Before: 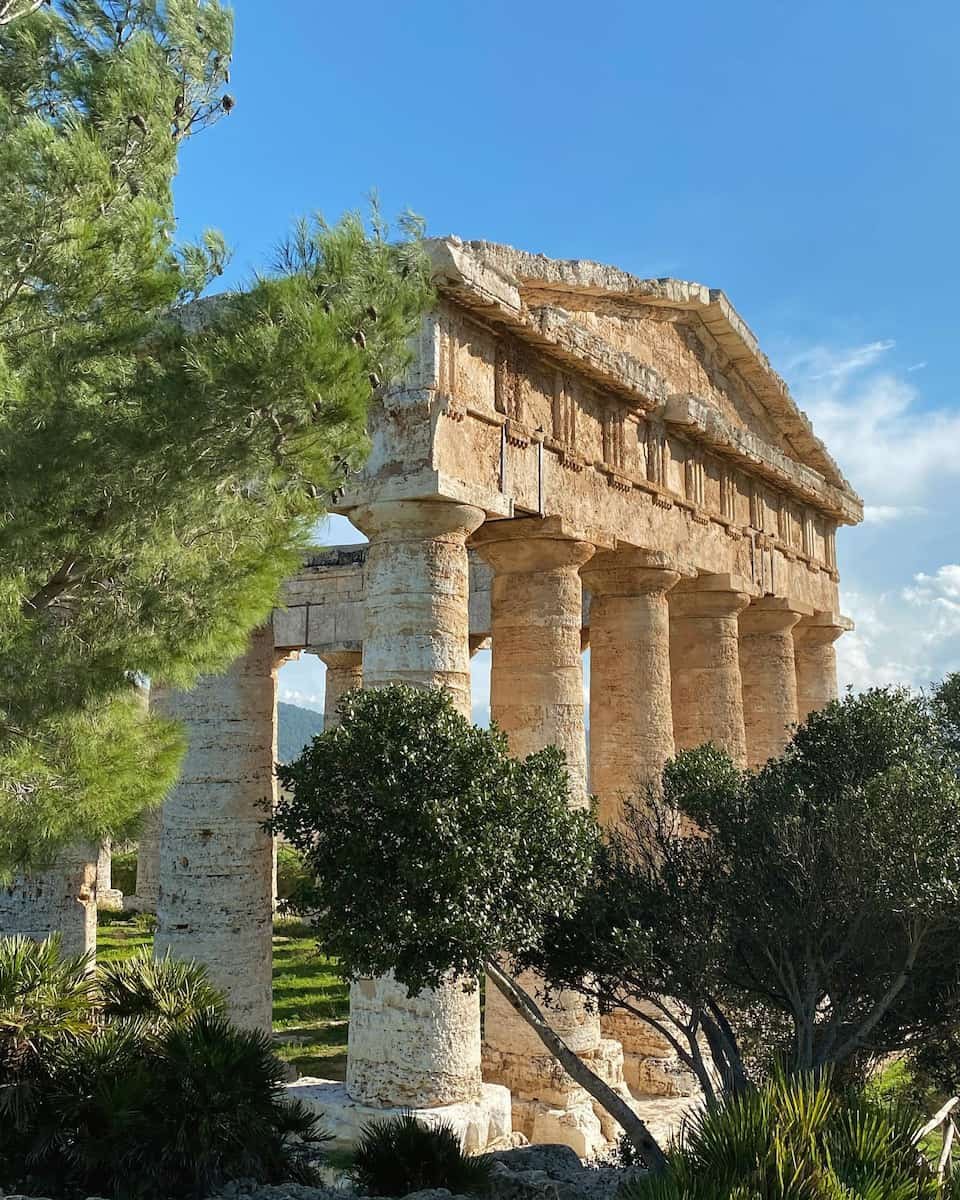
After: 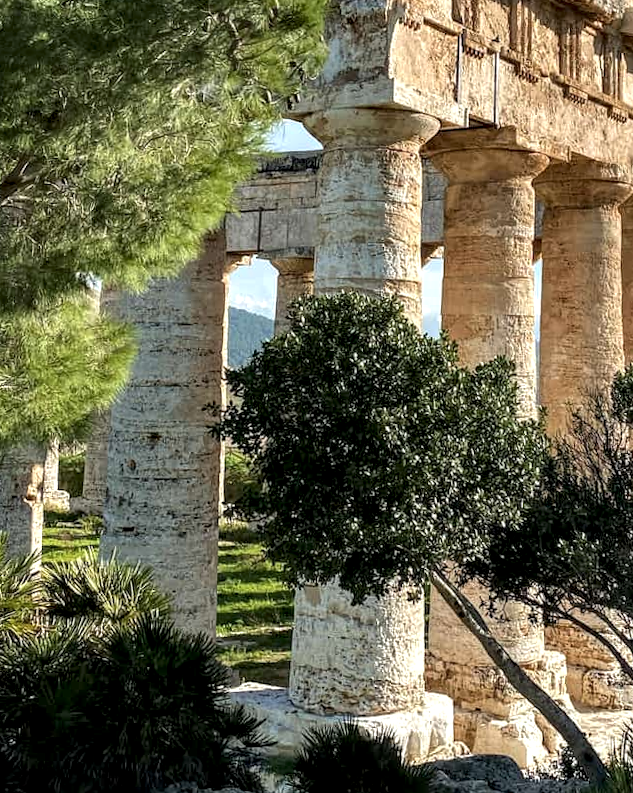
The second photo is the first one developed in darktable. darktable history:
local contrast: highlights 60%, shadows 64%, detail 160%
crop and rotate: angle -1.21°, left 3.722%, top 32.156%, right 28.608%
